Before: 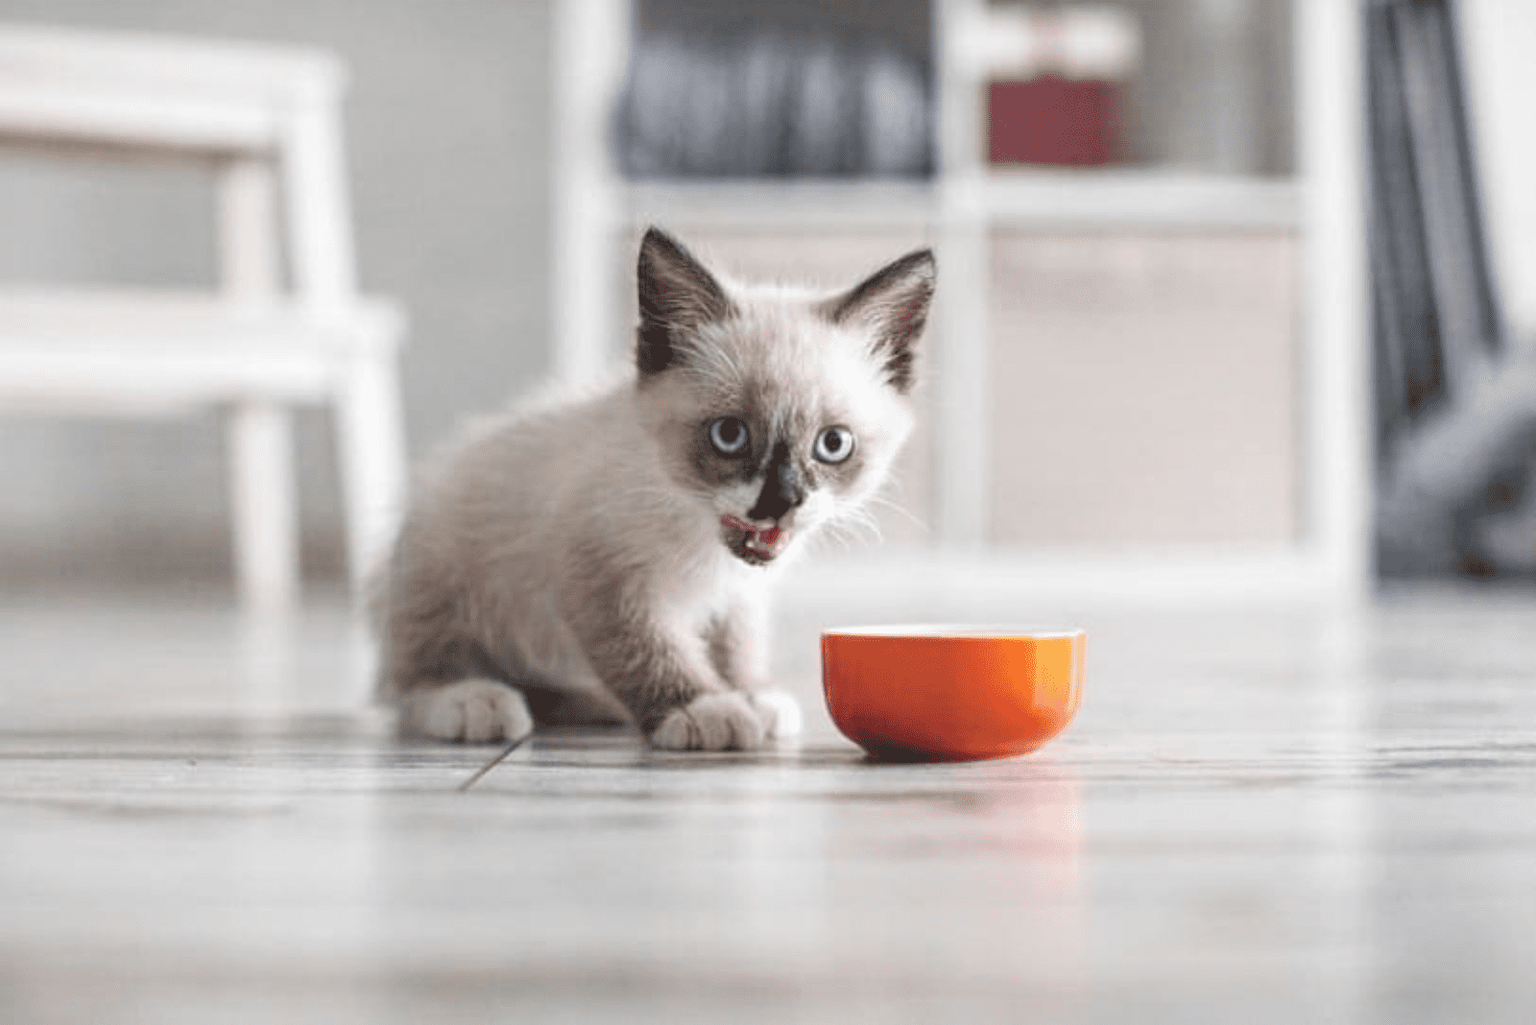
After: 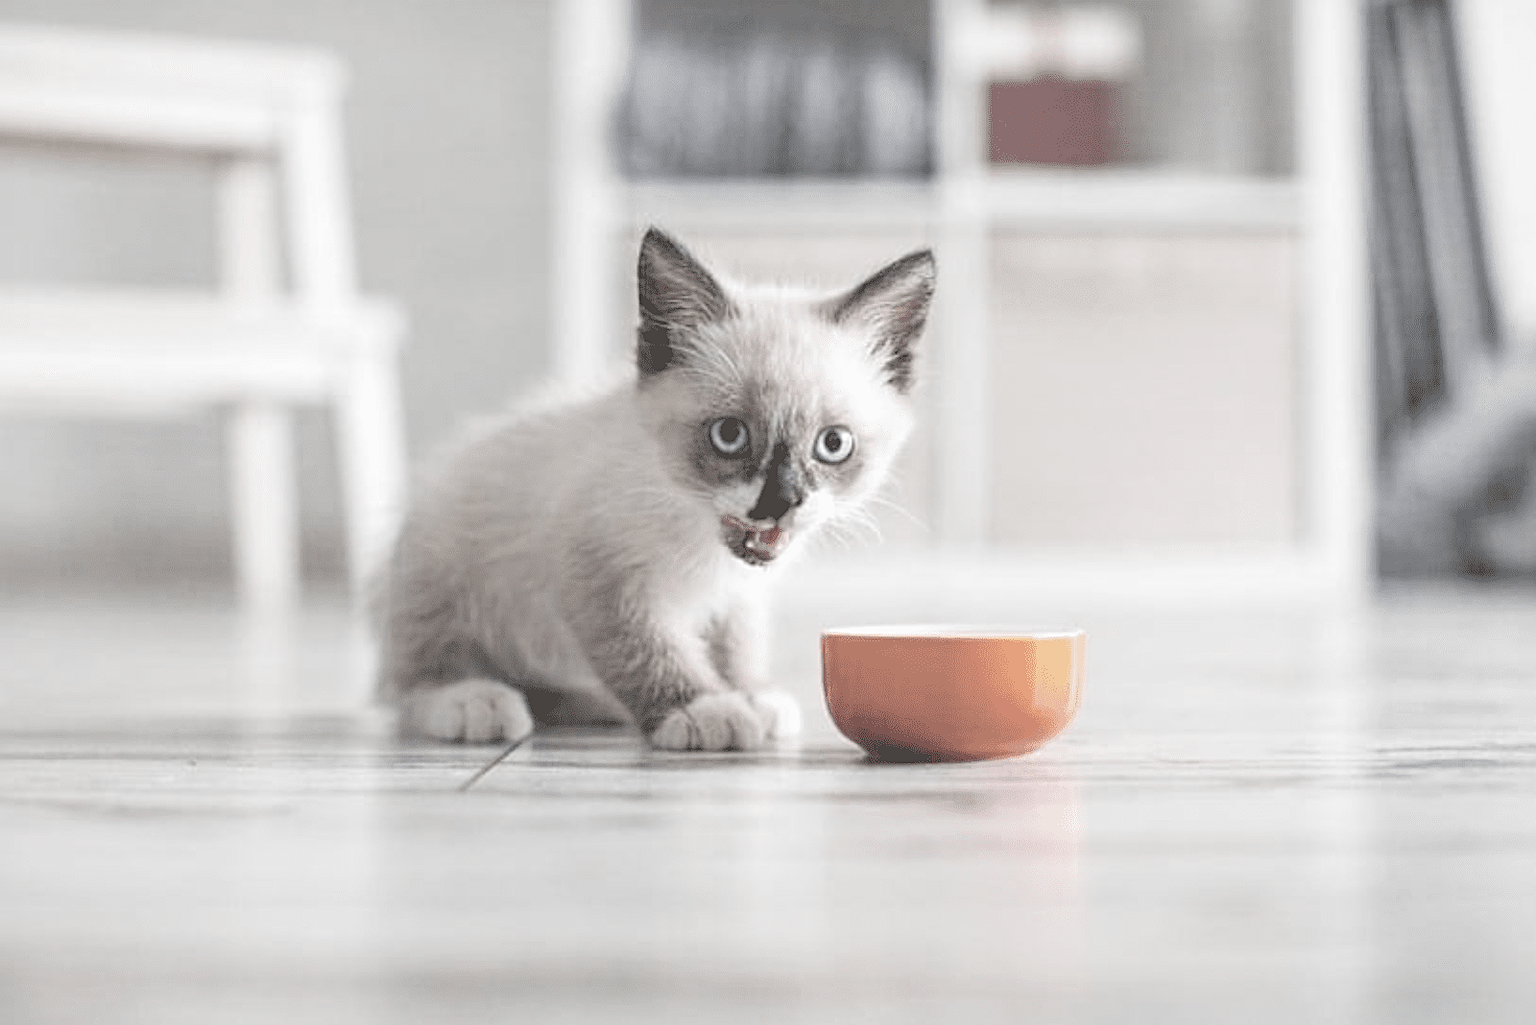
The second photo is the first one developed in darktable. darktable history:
sharpen: on, module defaults
contrast brightness saturation: brightness 0.19, saturation -0.518
